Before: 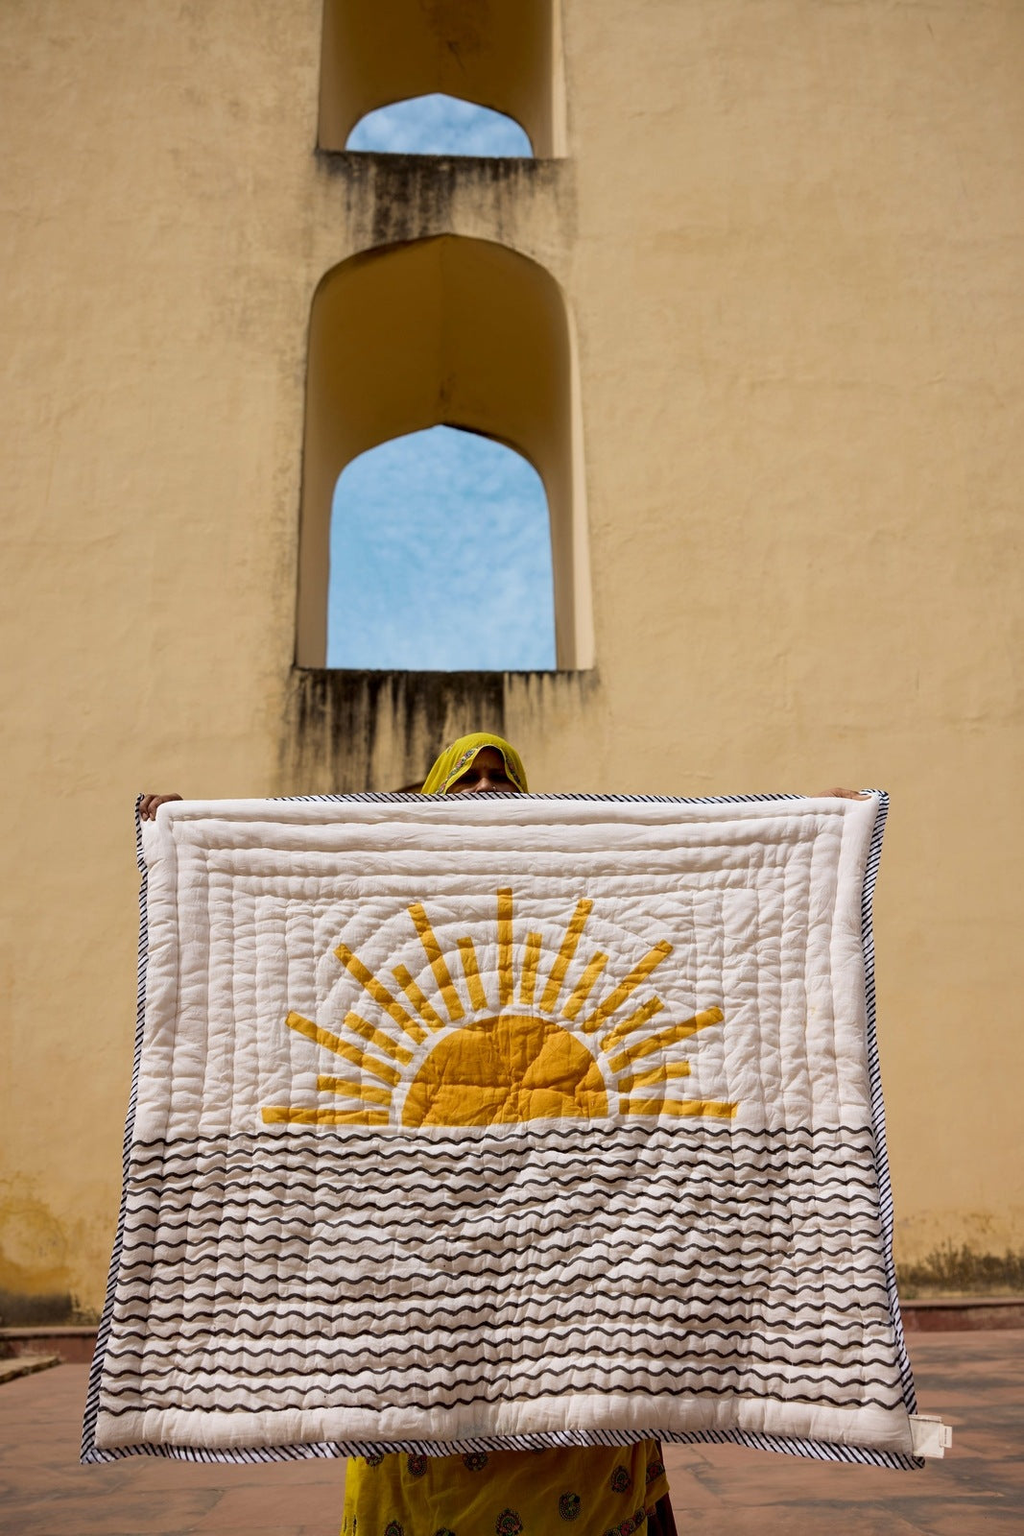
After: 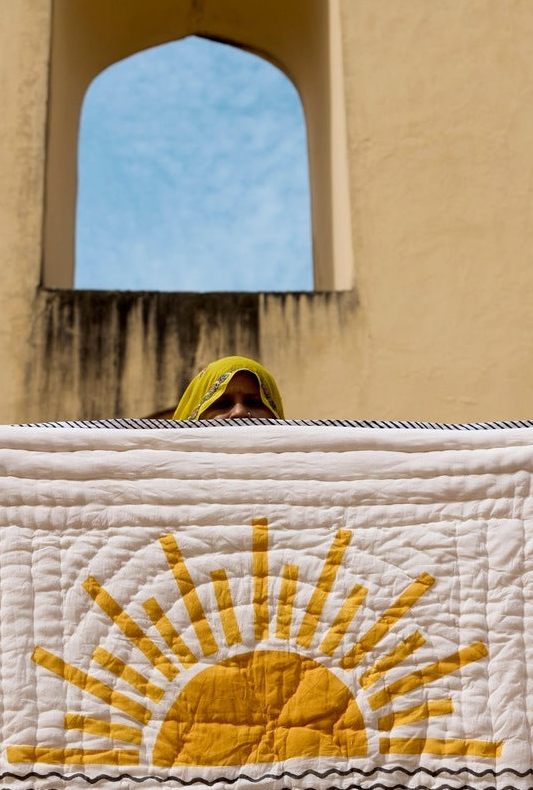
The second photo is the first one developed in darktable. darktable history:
crop: left 24.963%, top 25.478%, right 25.044%, bottom 25.107%
